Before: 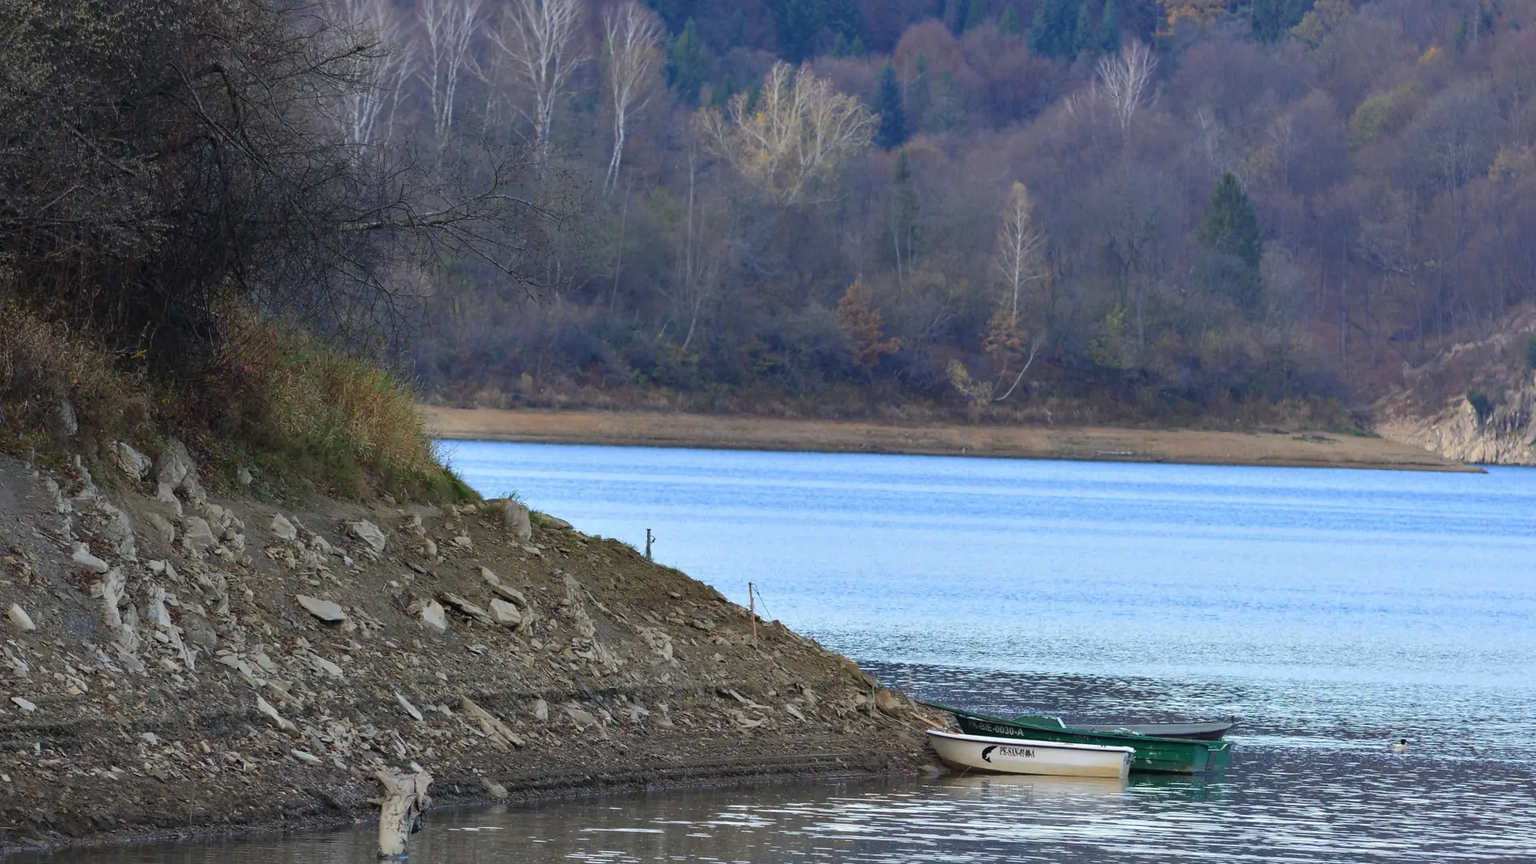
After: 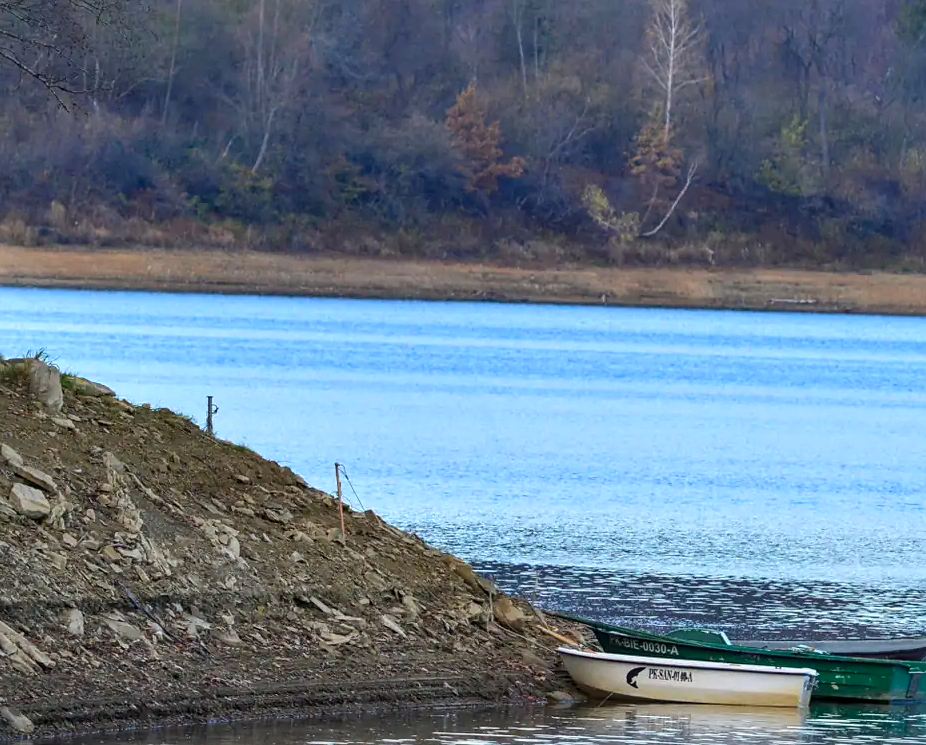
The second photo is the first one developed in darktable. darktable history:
tone equalizer: on, module defaults
contrast brightness saturation: contrast 0.094, saturation 0.269
sharpen: amount 0.207
crop: left 31.314%, top 24.592%, right 20.434%, bottom 6.335%
local contrast: on, module defaults
